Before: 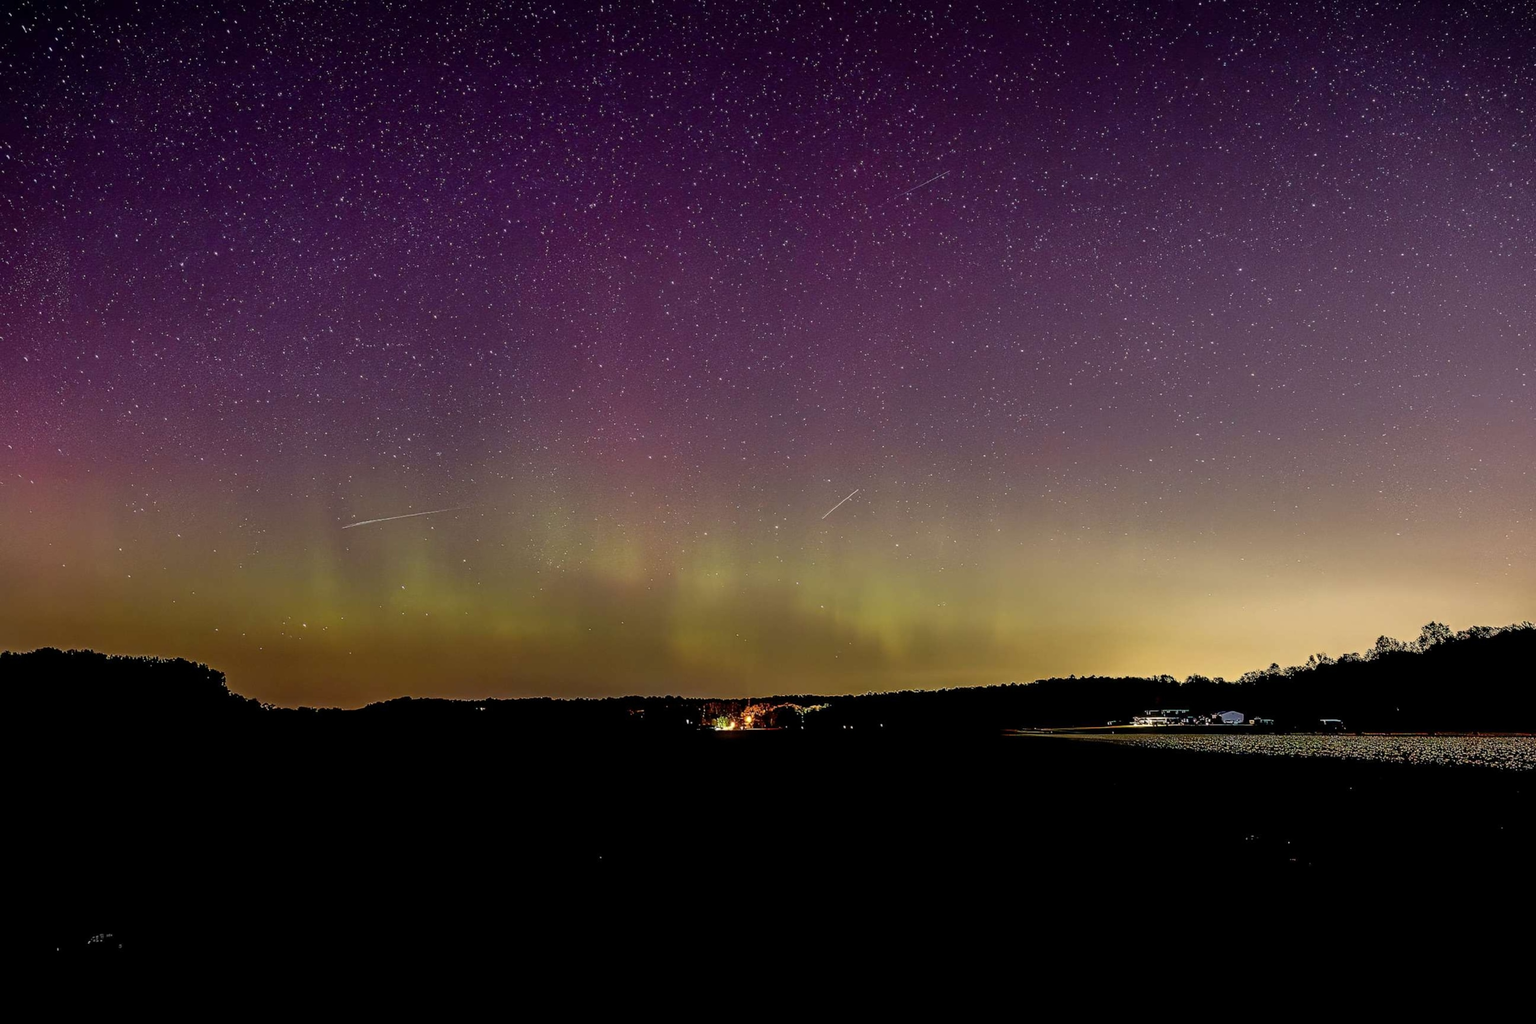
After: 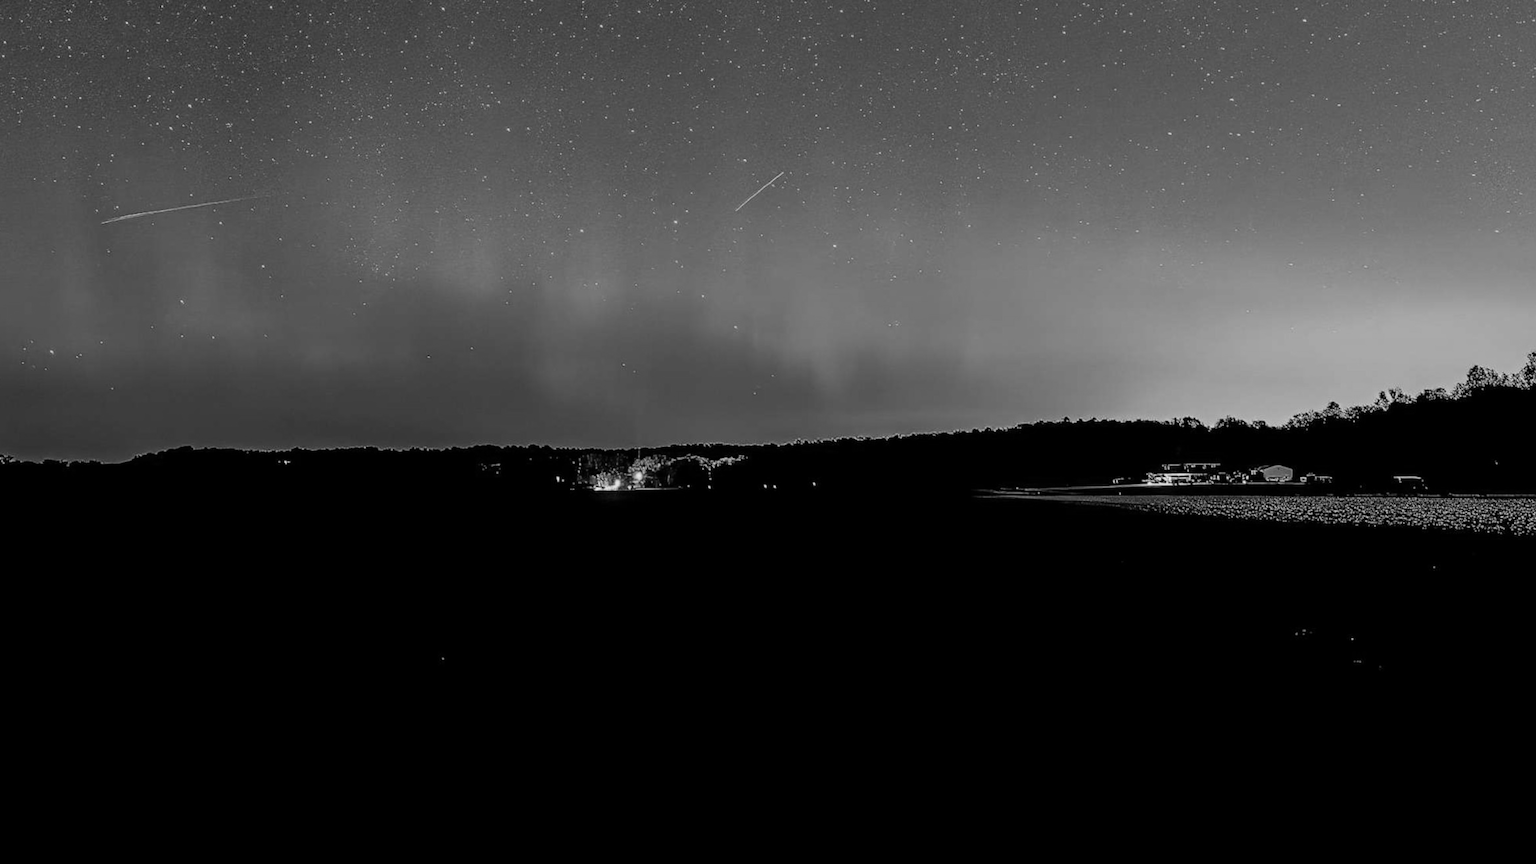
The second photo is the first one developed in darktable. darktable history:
color calibration: output gray [0.18, 0.41, 0.41, 0], gray › normalize channels true, illuminant same as pipeline (D50), adaptation XYZ, x 0.346, y 0.359, gamut compression 0
crop and rotate: left 17.299%, top 35.115%, right 7.015%, bottom 1.024%
